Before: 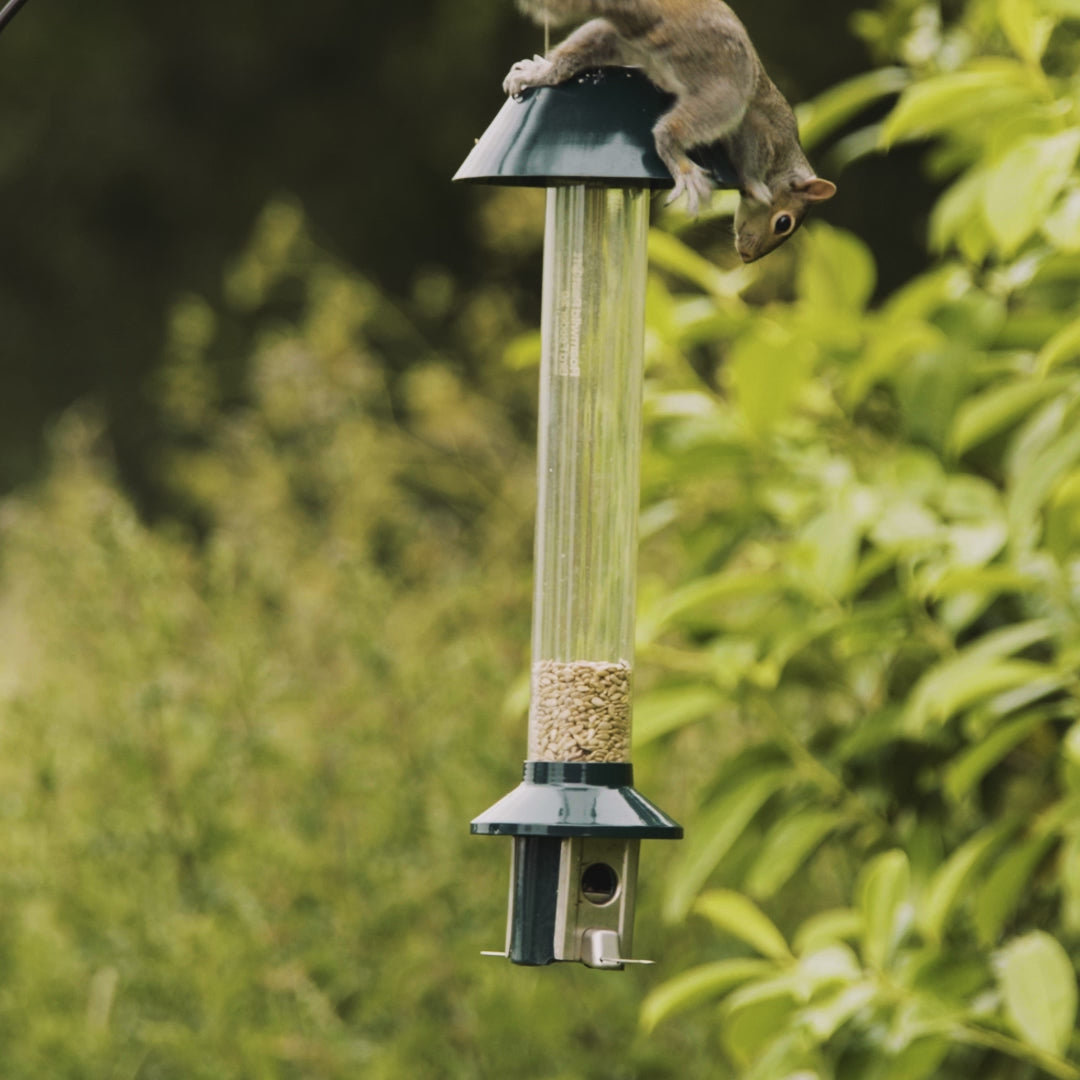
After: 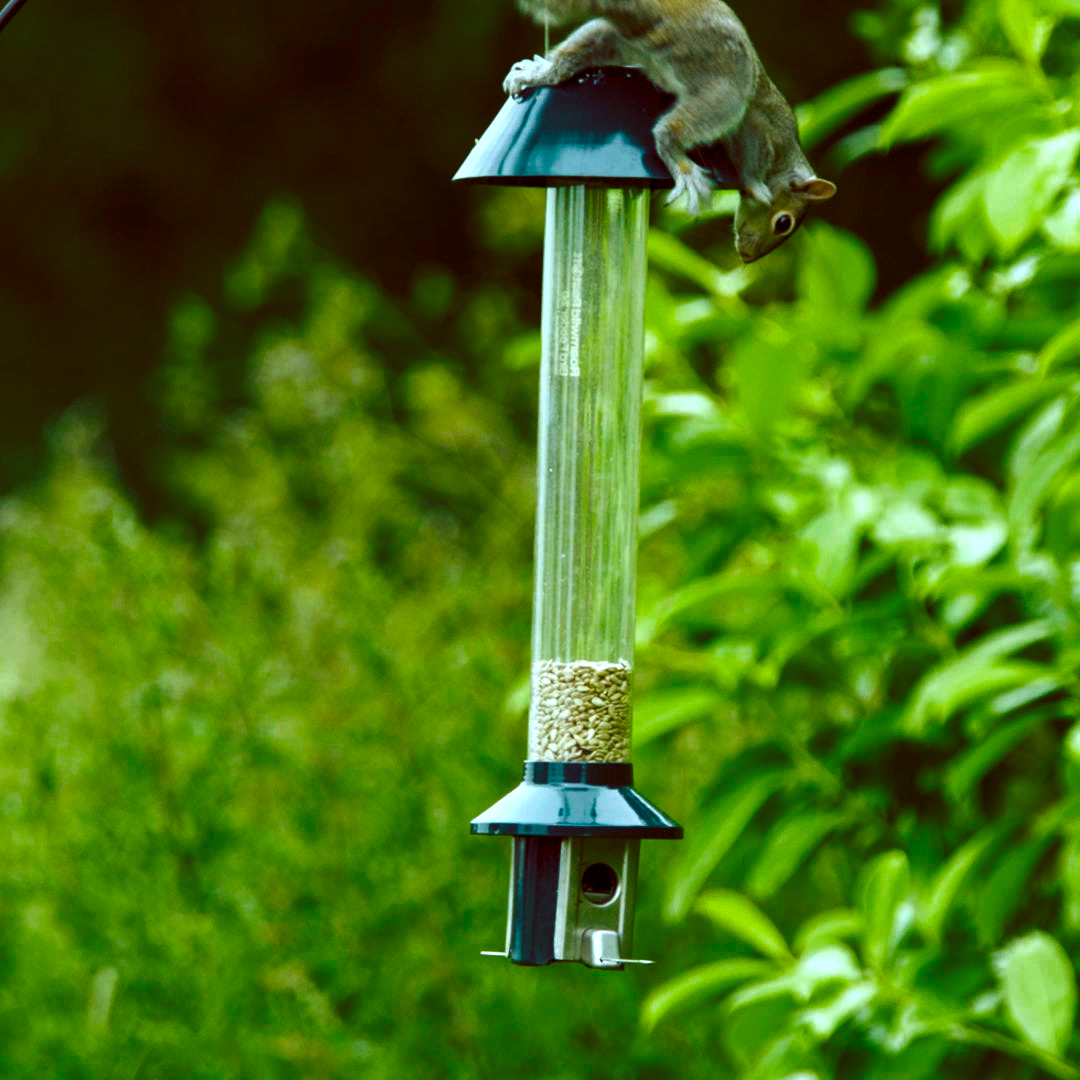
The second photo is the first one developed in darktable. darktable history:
color zones: curves: ch0 [(0, 0.425) (0.143, 0.422) (0.286, 0.42) (0.429, 0.419) (0.571, 0.419) (0.714, 0.42) (0.857, 0.422) (1, 0.425)]; ch1 [(0, 0.666) (0.143, 0.669) (0.286, 0.671) (0.429, 0.67) (0.571, 0.67) (0.714, 0.67) (0.857, 0.67) (1, 0.666)]
base curve: curves: ch0 [(0, 0) (0.74, 0.67) (1, 1)]
color balance rgb: shadows lift › luminance -7.7%, shadows lift › chroma 2.13%, shadows lift › hue 200.79°, power › luminance -7.77%, power › chroma 2.27%, power › hue 220.69°, highlights gain › luminance 15.15%, highlights gain › chroma 4%, highlights gain › hue 209.35°, global offset › luminance -0.21%, global offset › chroma 0.27%, perceptual saturation grading › global saturation 24.42%, perceptual saturation grading › highlights -24.42%, perceptual saturation grading › mid-tones 24.42%, perceptual saturation grading › shadows 40%, perceptual brilliance grading › global brilliance -5%, perceptual brilliance grading › highlights 24.42%, perceptual brilliance grading › mid-tones 7%, perceptual brilliance grading › shadows -5%
